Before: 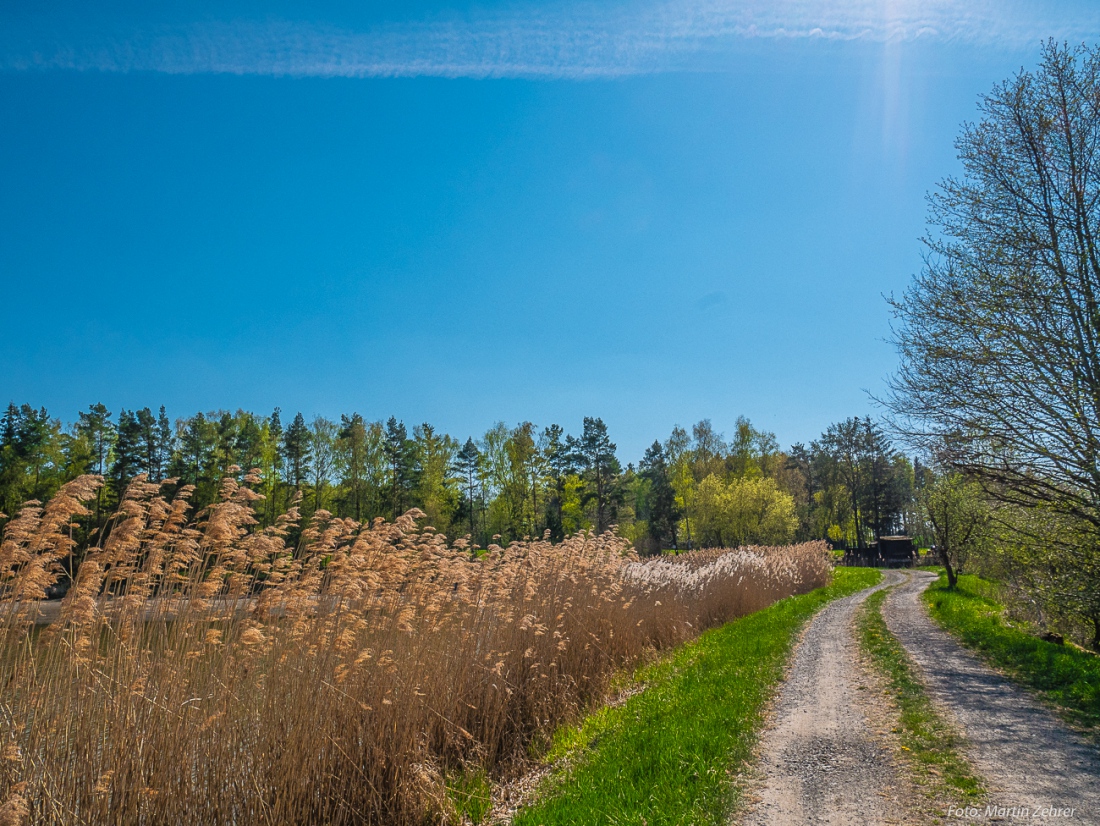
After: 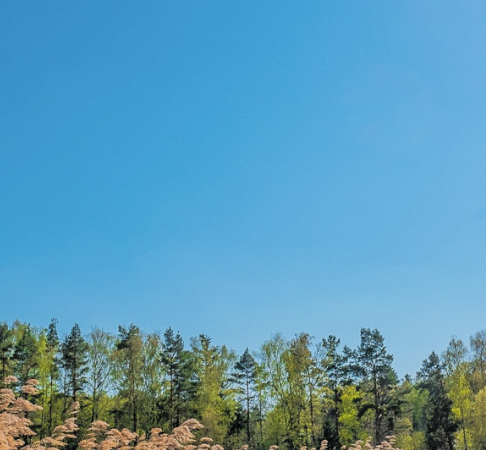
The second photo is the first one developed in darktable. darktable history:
crop: left 20.331%, top 10.856%, right 35.461%, bottom 34.563%
contrast brightness saturation: brightness 0.14
filmic rgb: black relative exposure -7.93 EV, white relative exposure 4.18 EV, hardness 4.09, latitude 52.02%, contrast 1.013, shadows ↔ highlights balance 5.56%
